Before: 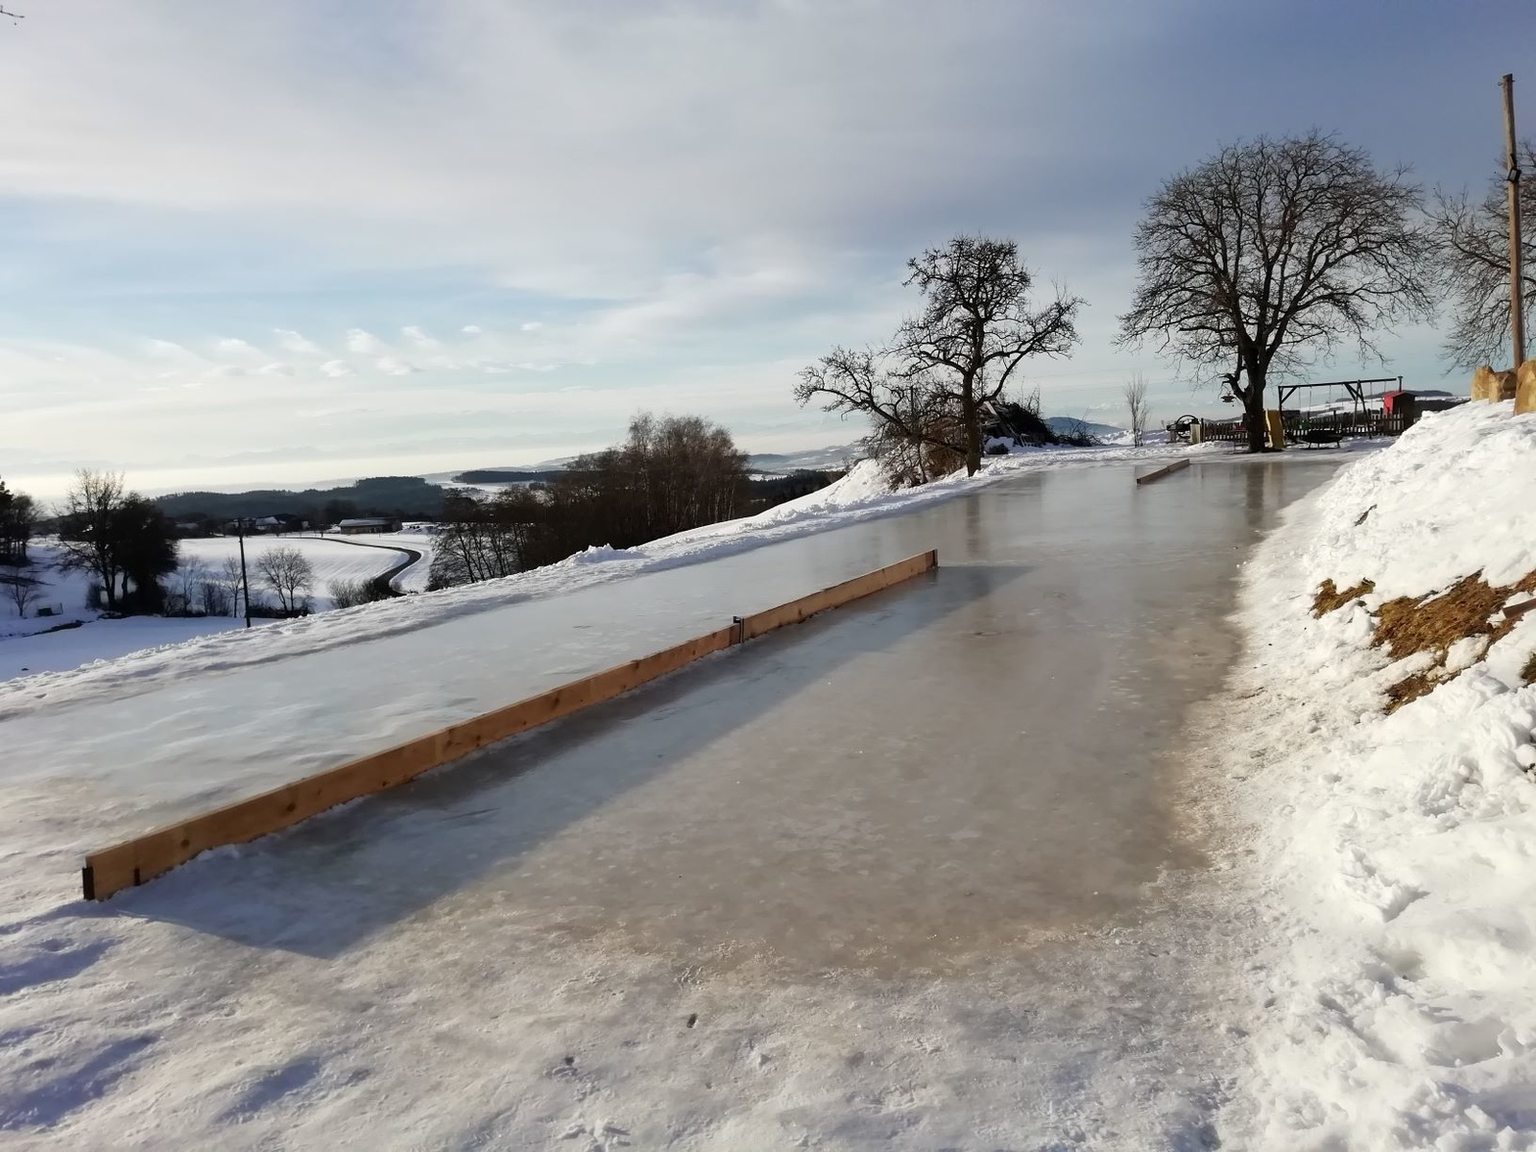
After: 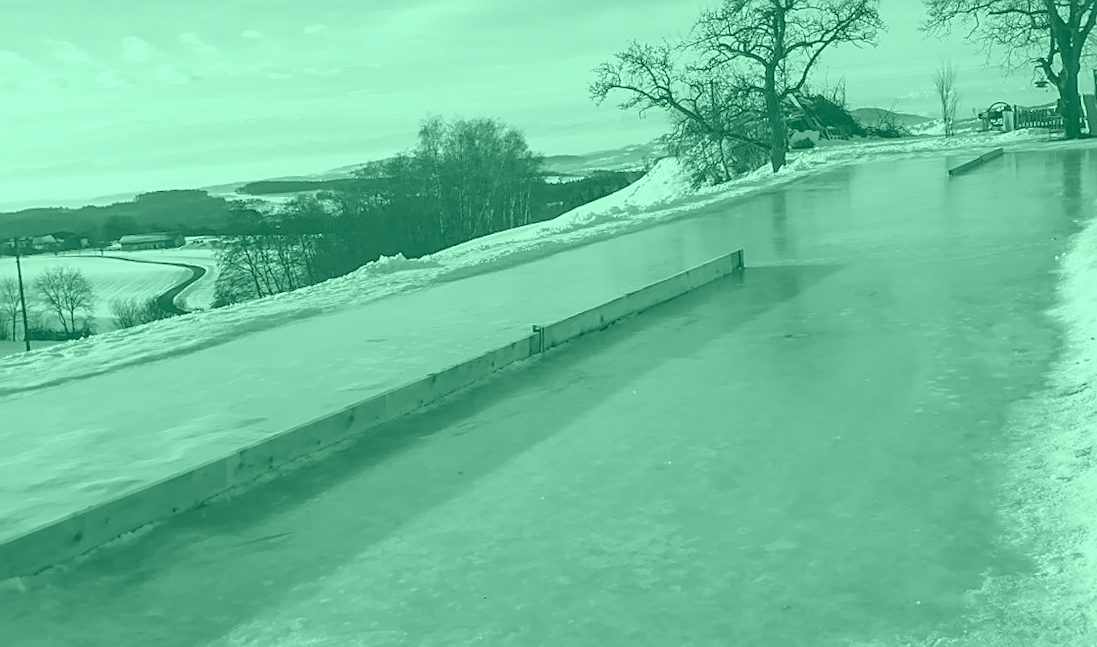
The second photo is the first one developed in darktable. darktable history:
colorize: hue 147.6°, saturation 65%, lightness 21.64%
crop and rotate: angle -3.37°, left 9.79%, top 20.73%, right 12.42%, bottom 11.82%
local contrast: detail 130%
sharpen: on, module defaults
rotate and perspective: rotation -5°, crop left 0.05, crop right 0.952, crop top 0.11, crop bottom 0.89
exposure: black level correction 0, exposure 0.9 EV, compensate highlight preservation false
